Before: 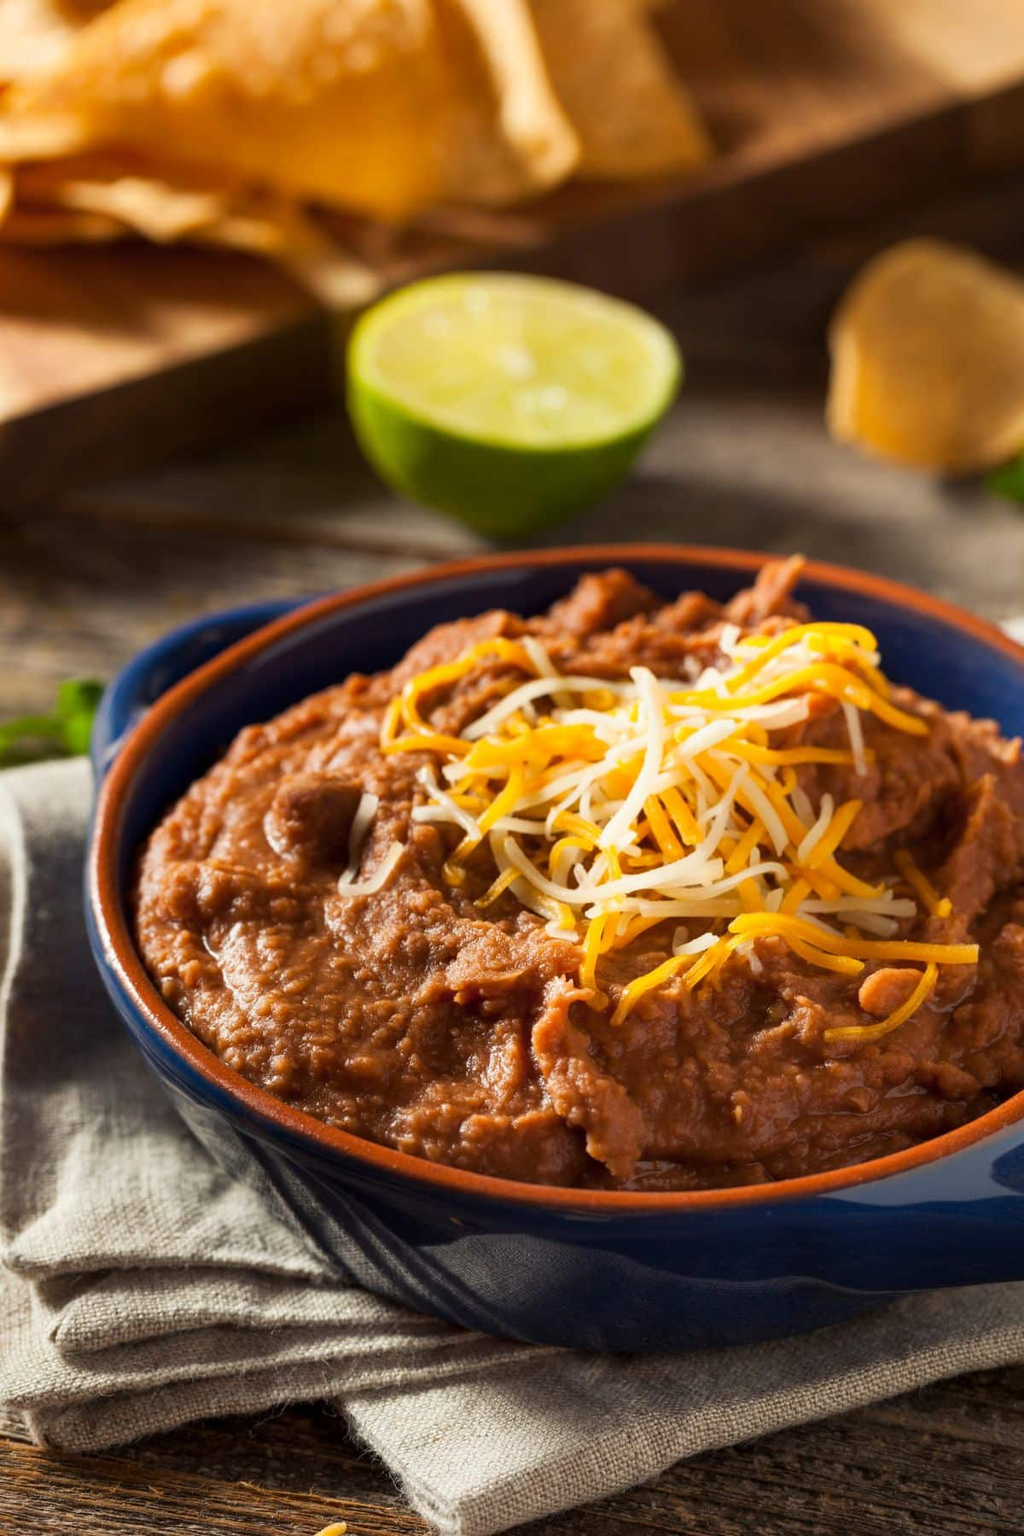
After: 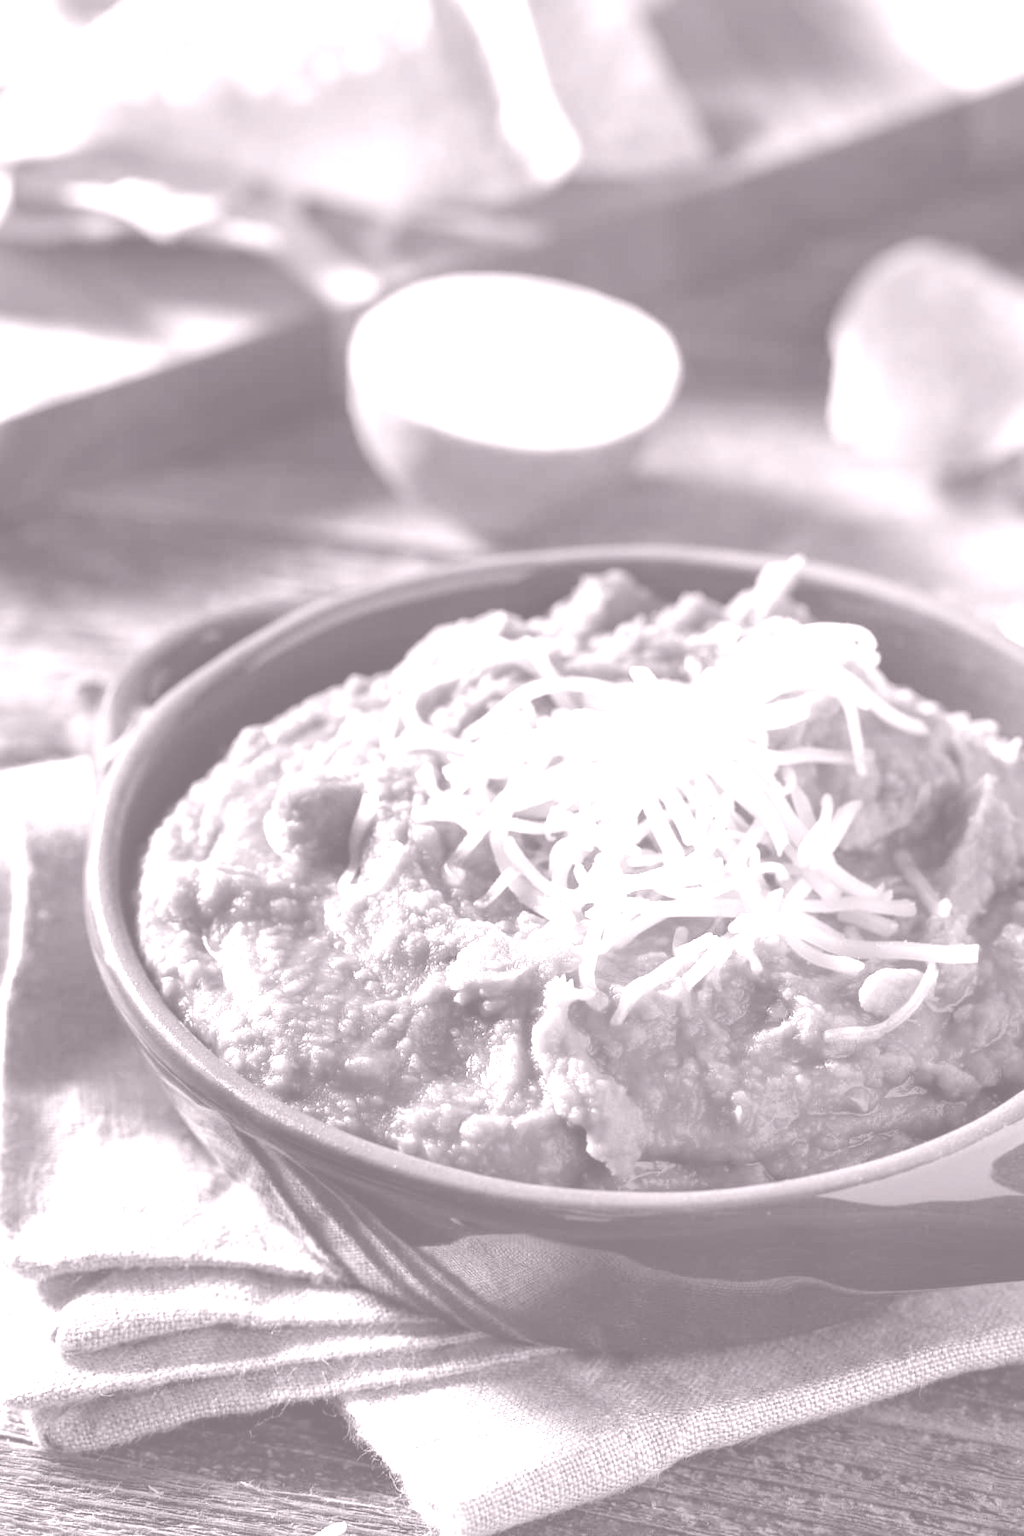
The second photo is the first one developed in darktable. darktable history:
color zones: curves: ch1 [(0.263, 0.53) (0.376, 0.287) (0.487, 0.512) (0.748, 0.547) (1, 0.513)]; ch2 [(0.262, 0.45) (0.751, 0.477)], mix 31.98%
white balance: red 0.984, blue 1.059
colorize: hue 25.2°, saturation 83%, source mix 82%, lightness 79%, version 1
